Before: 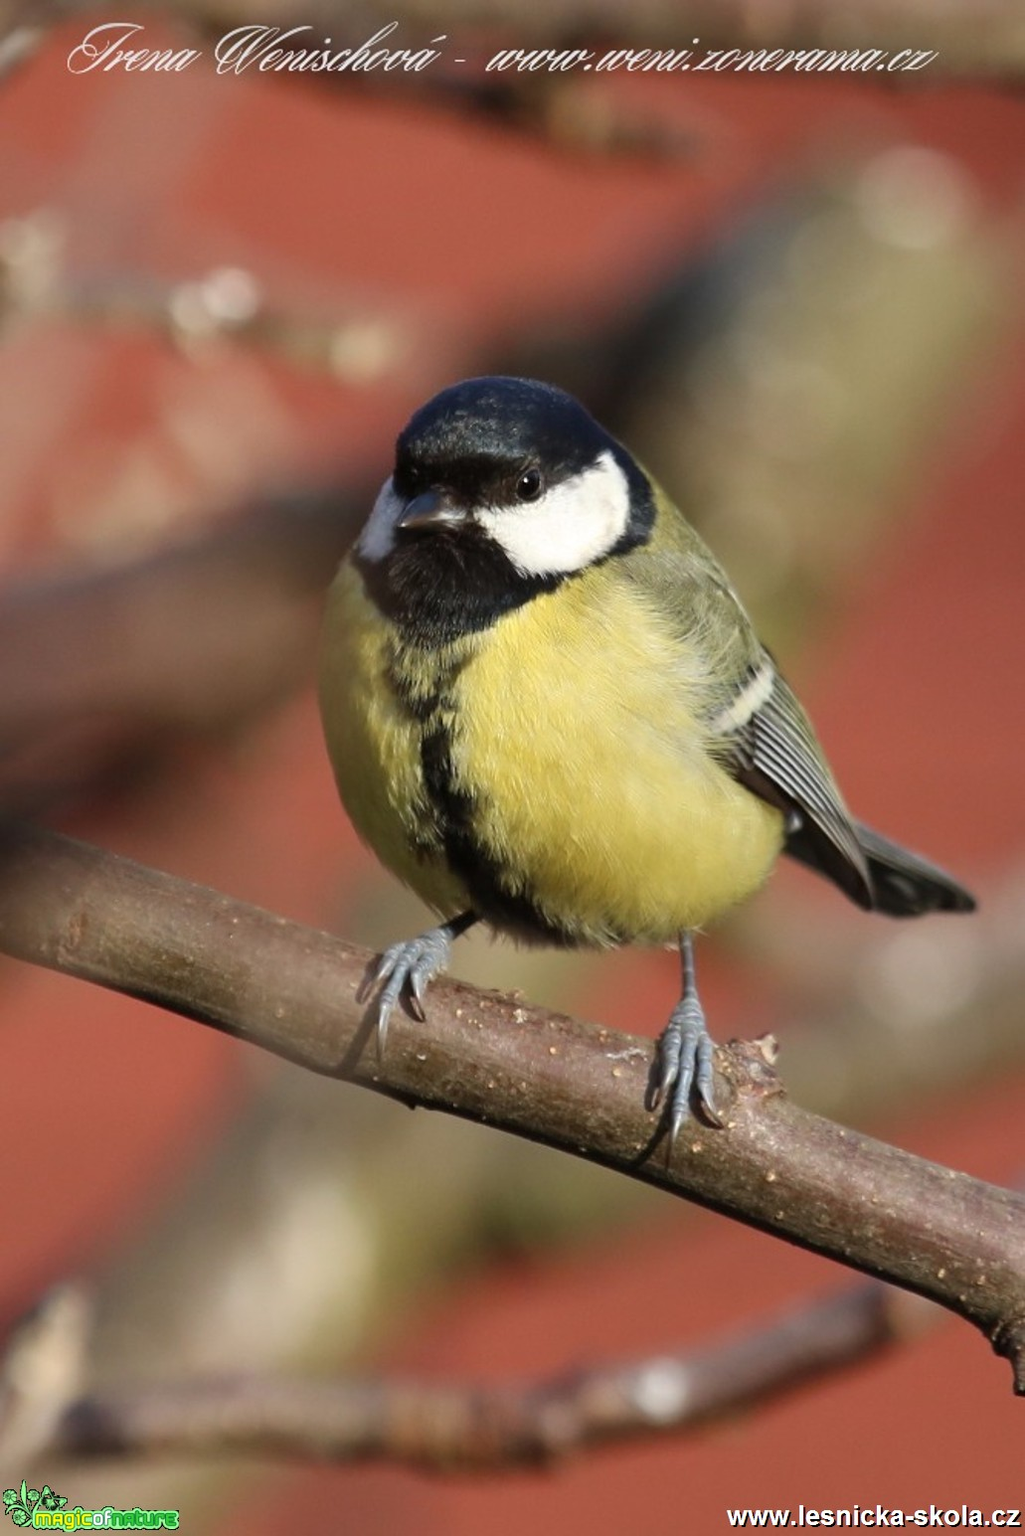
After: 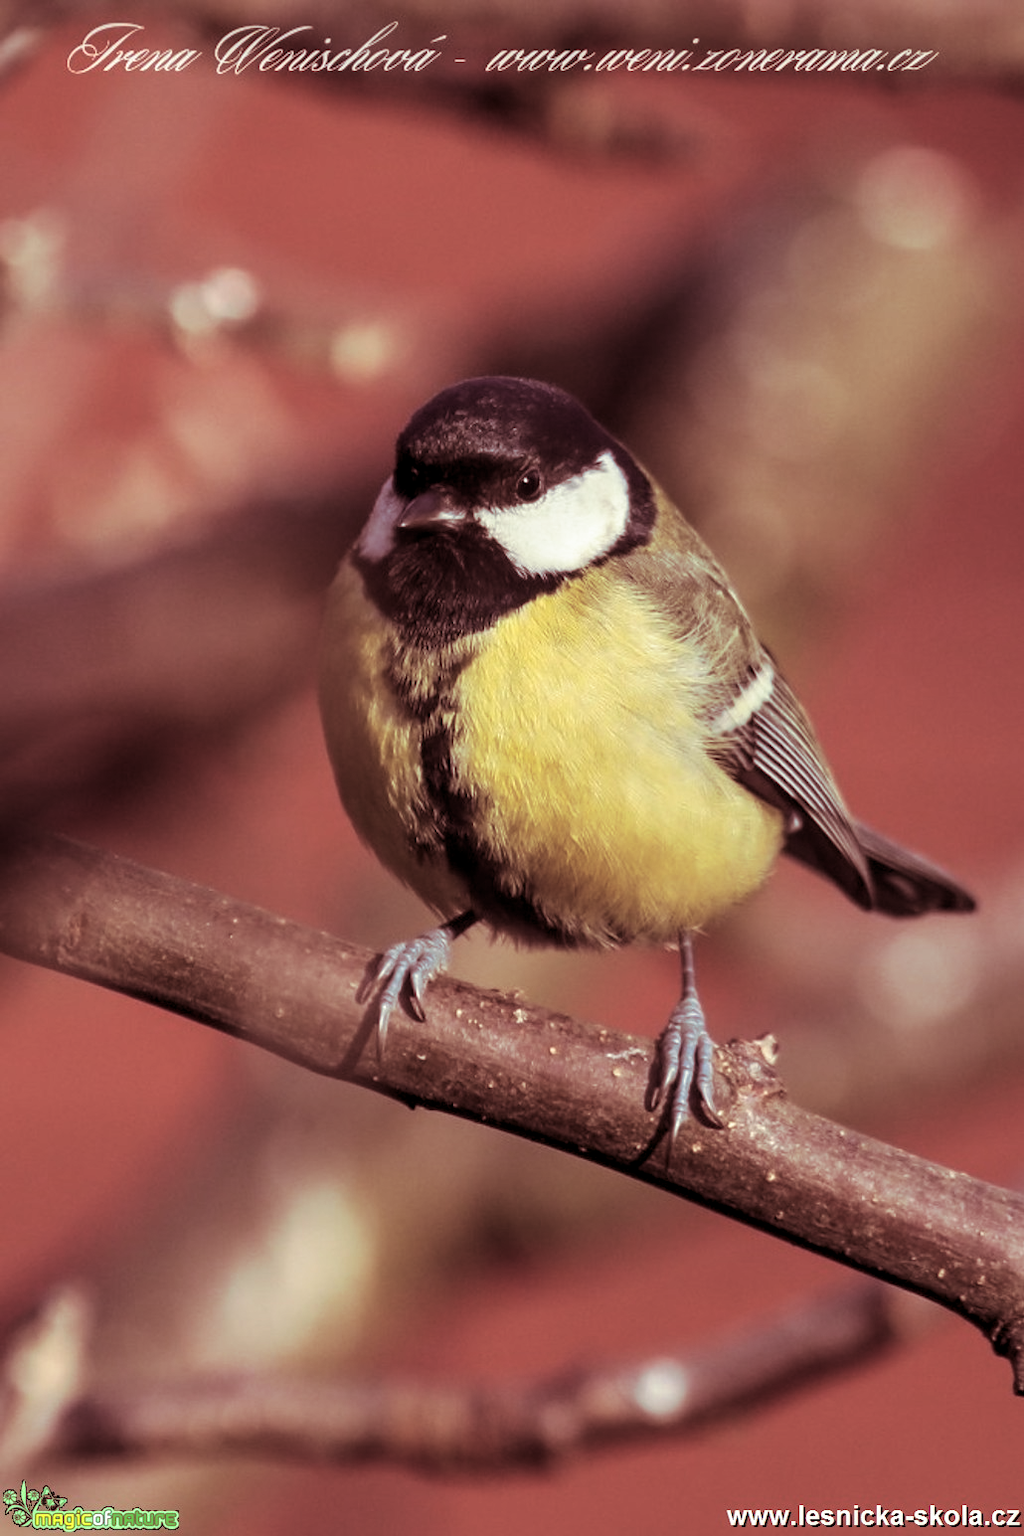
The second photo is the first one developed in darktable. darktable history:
local contrast: on, module defaults
split-toning: compress 20%
